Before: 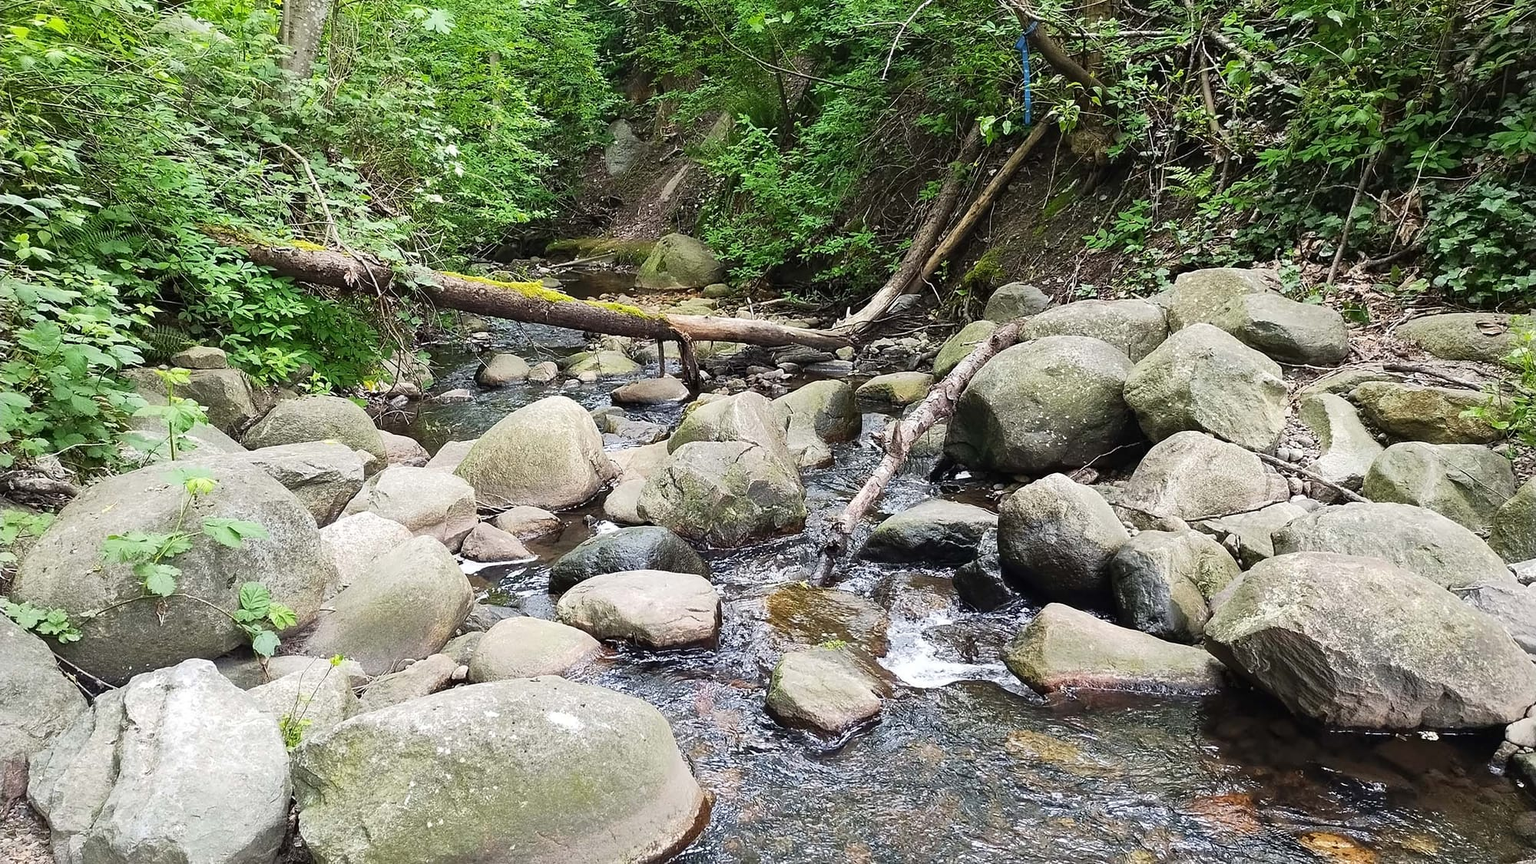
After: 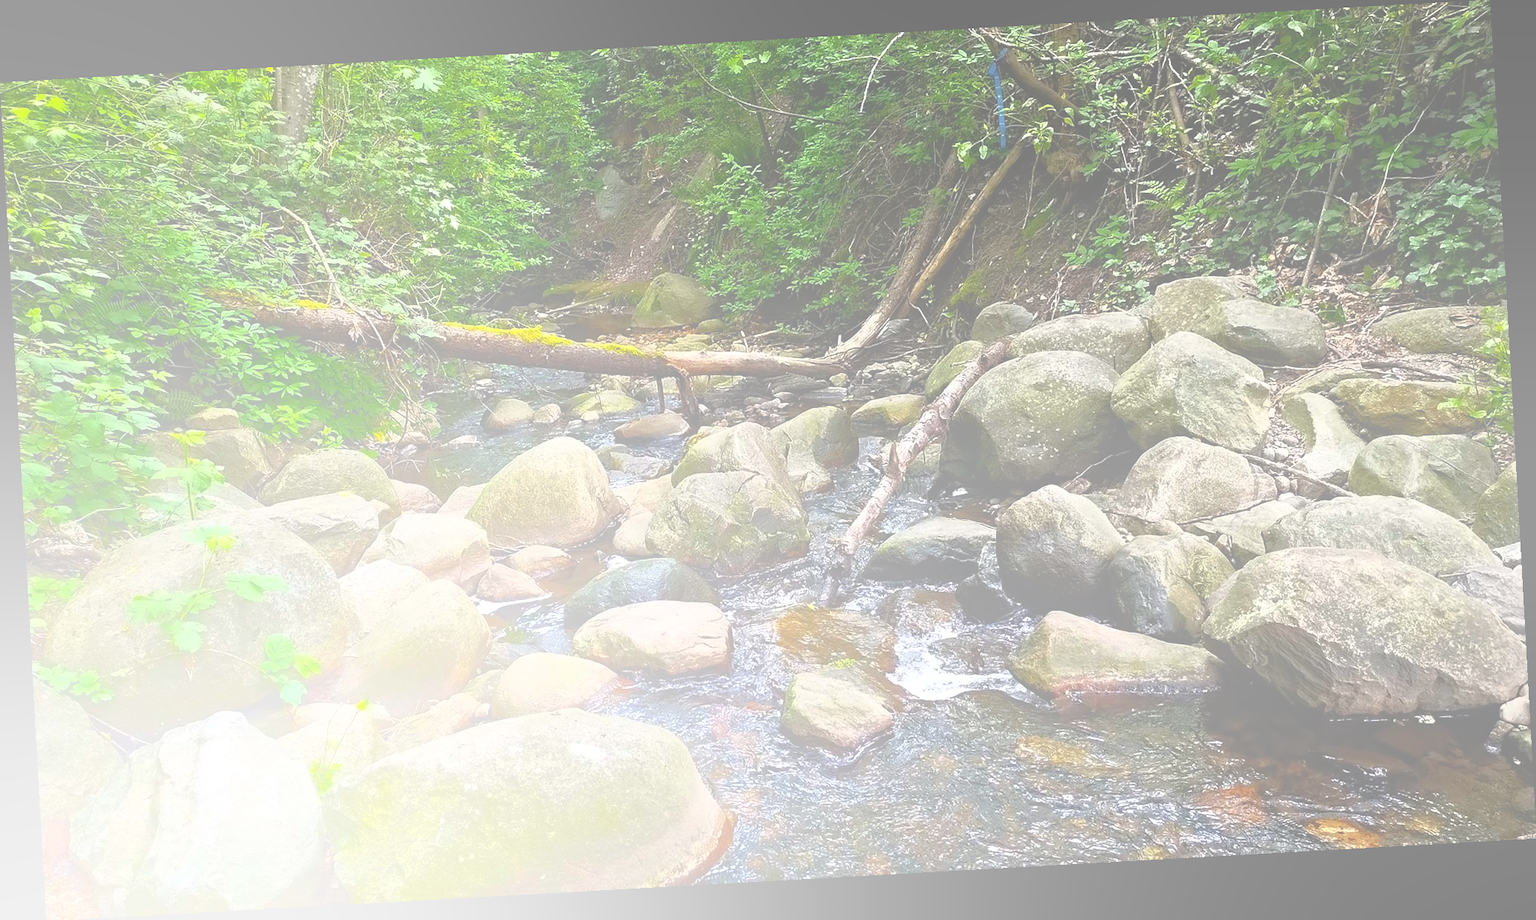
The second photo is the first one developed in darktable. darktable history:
rotate and perspective: rotation -3.18°, automatic cropping off
contrast equalizer: y [[0.5, 0.5, 0.544, 0.569, 0.5, 0.5], [0.5 ×6], [0.5 ×6], [0 ×6], [0 ×6]]
base curve: curves: ch0 [(0, 0) (0.564, 0.291) (0.802, 0.731) (1, 1)]
bloom: size 85%, threshold 5%, strength 85%
rgb curve: curves: ch0 [(0, 0) (0.078, 0.051) (0.929, 0.956) (1, 1)], compensate middle gray true
